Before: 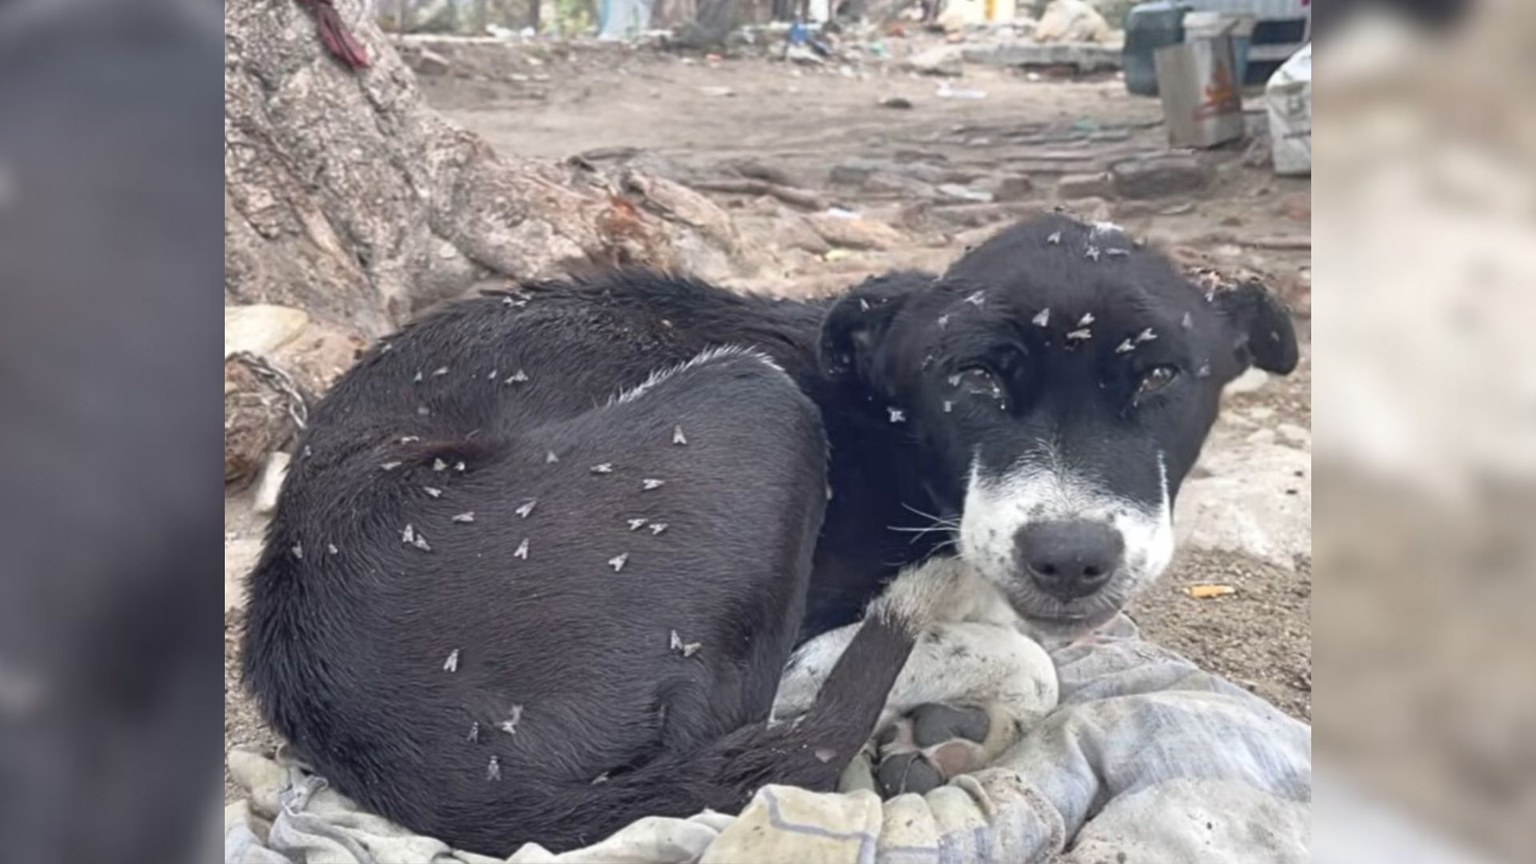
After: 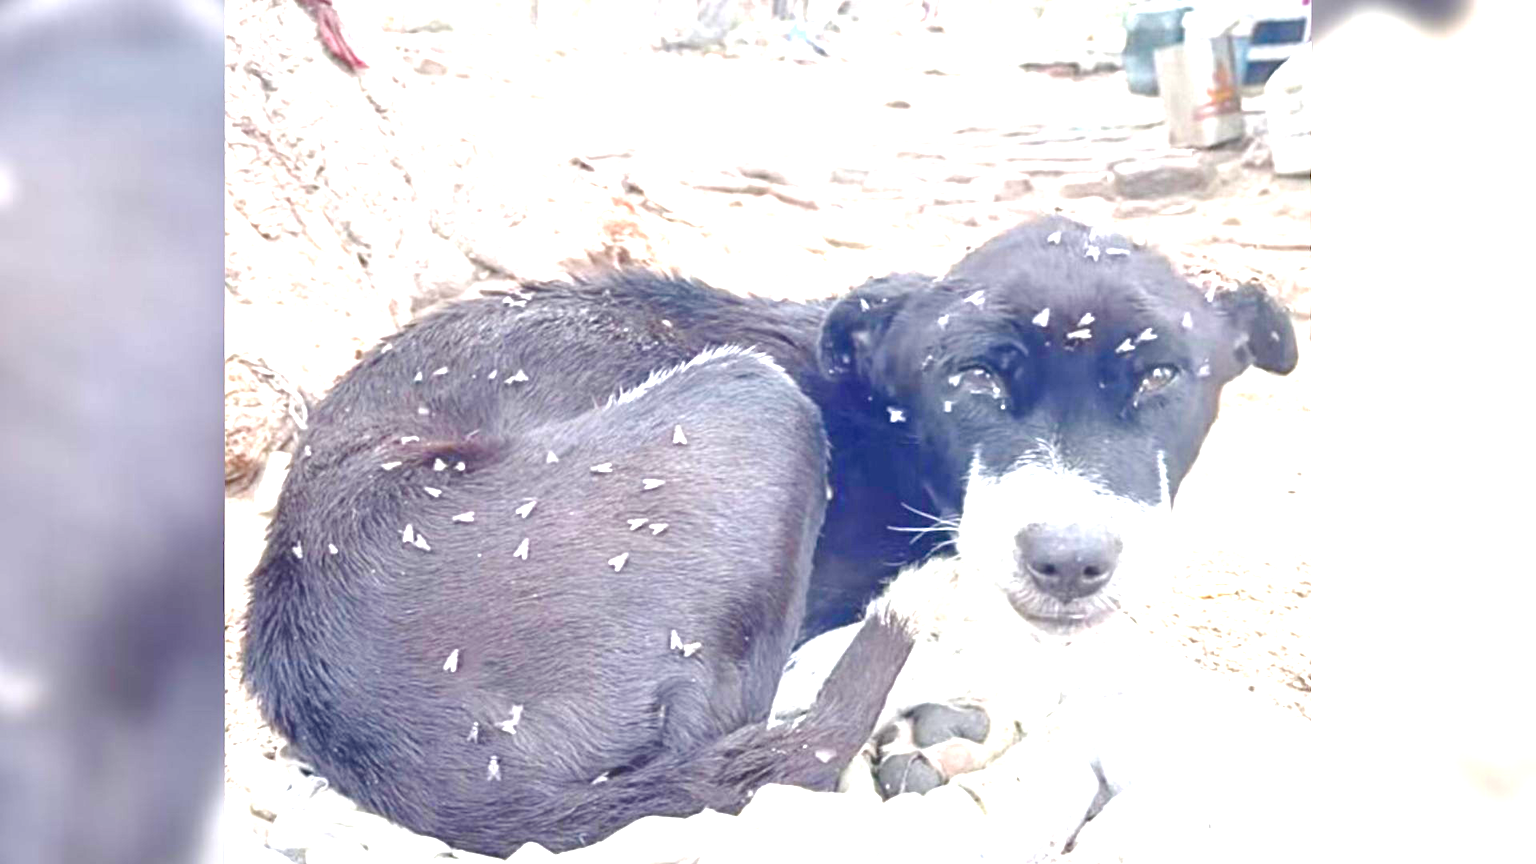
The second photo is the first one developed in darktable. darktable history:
color balance rgb: linear chroma grading › global chroma 25.003%, perceptual saturation grading › global saturation 20%, perceptual saturation grading › highlights -50.063%, perceptual saturation grading › shadows 31.019%, global vibrance 20%
exposure: black level correction 0, exposure 2.172 EV, compensate highlight preservation false
tone equalizer: edges refinement/feathering 500, mask exposure compensation -1.57 EV, preserve details no
